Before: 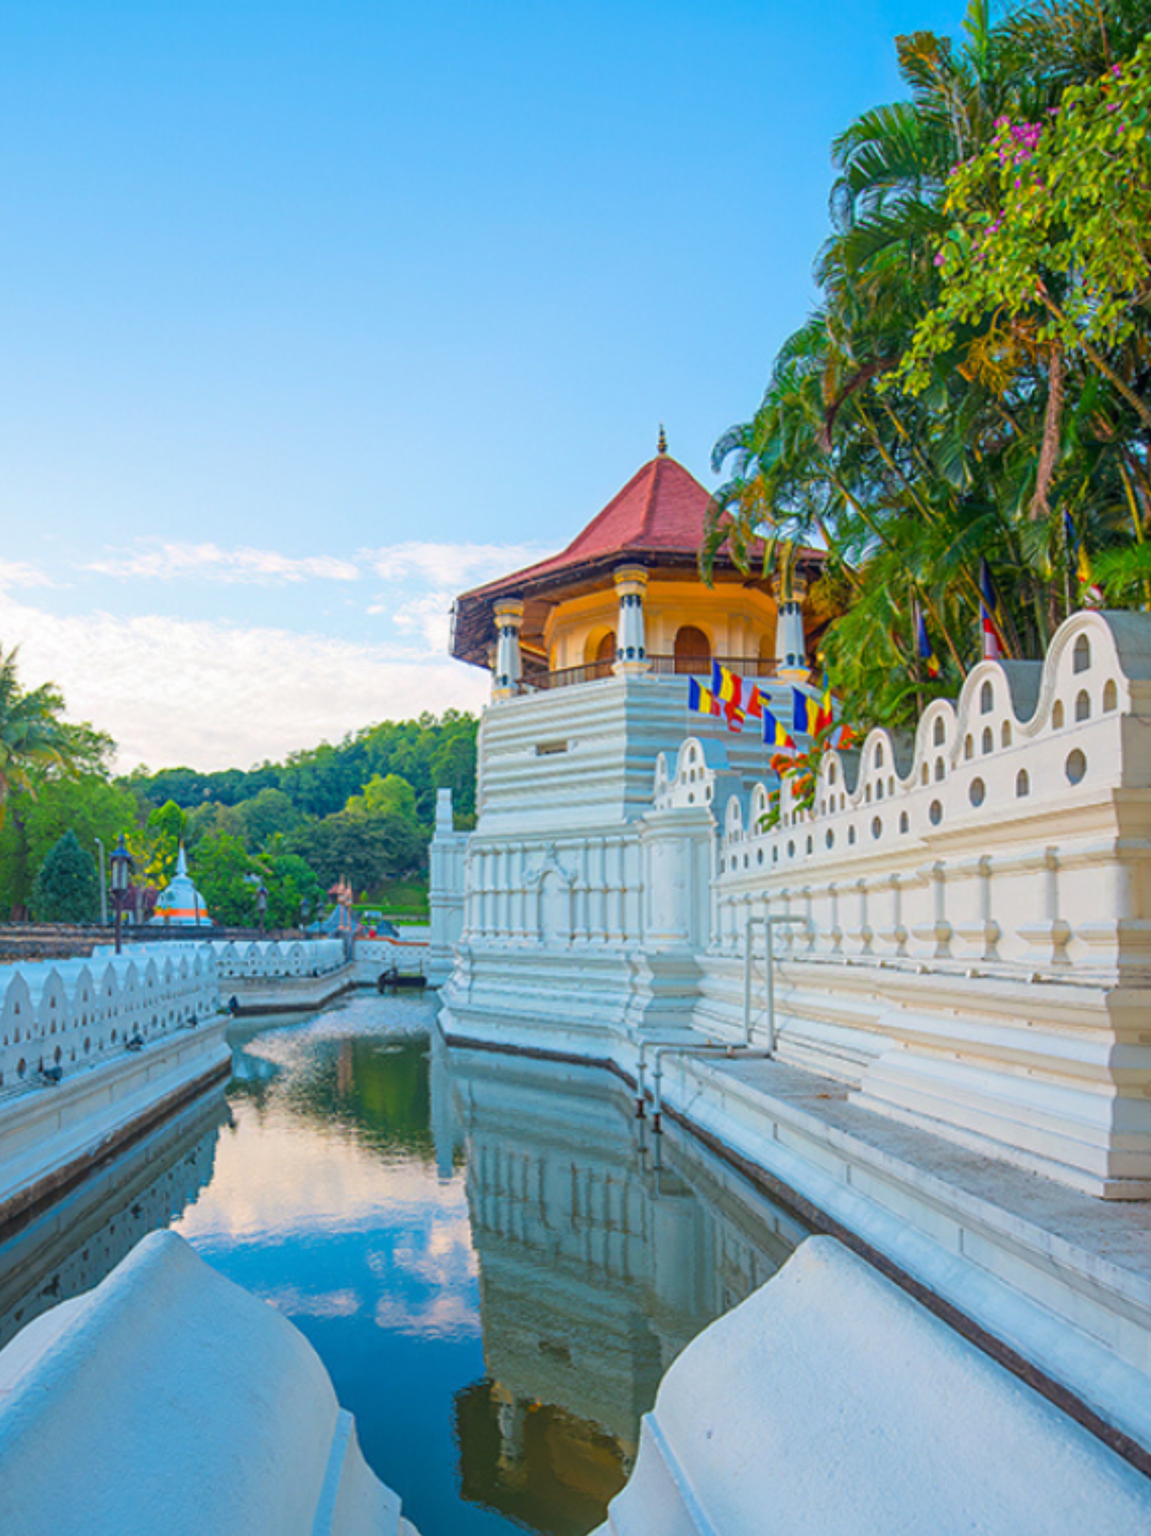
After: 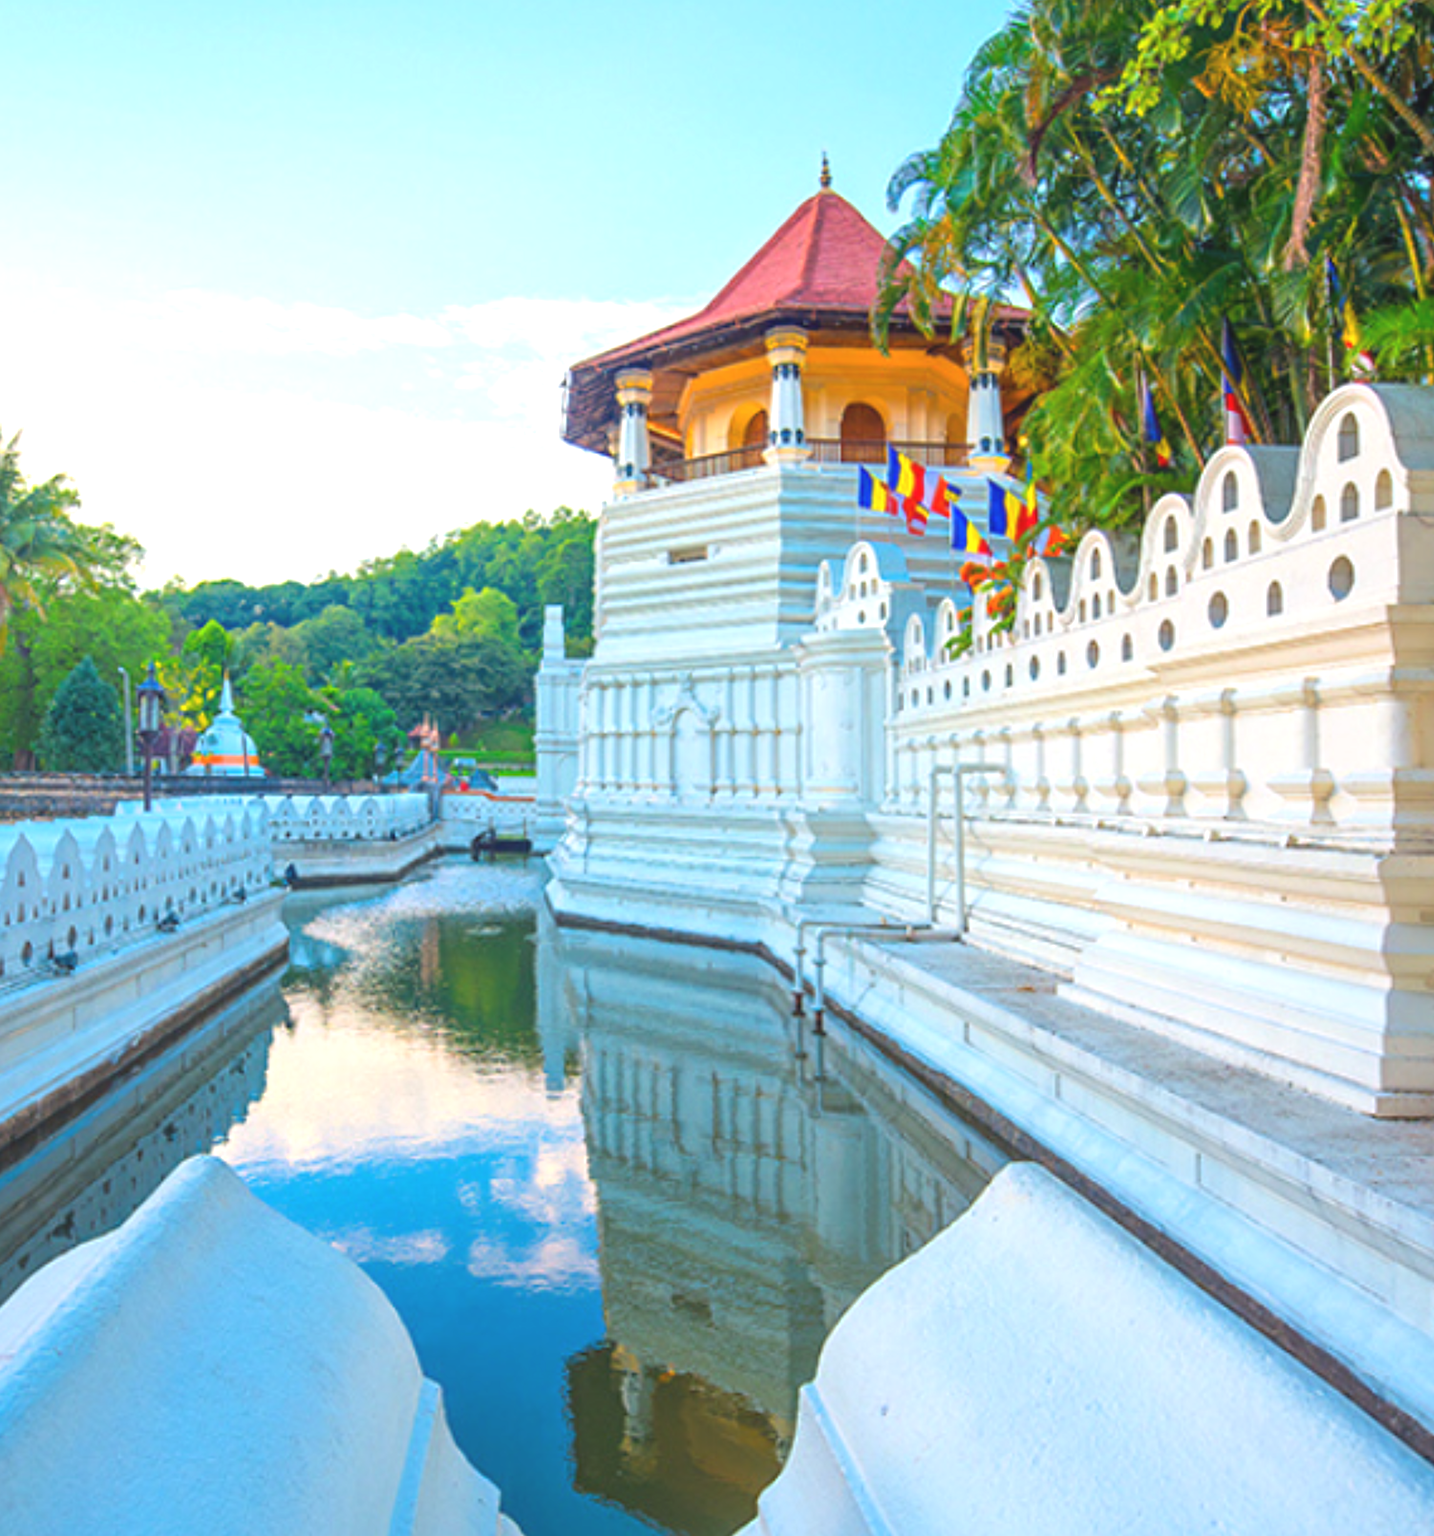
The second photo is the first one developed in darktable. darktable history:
crop and rotate: top 19.749%
exposure: black level correction -0.005, exposure 0.614 EV, compensate exposure bias true, compensate highlight preservation false
levels: levels [0, 0.498, 1]
